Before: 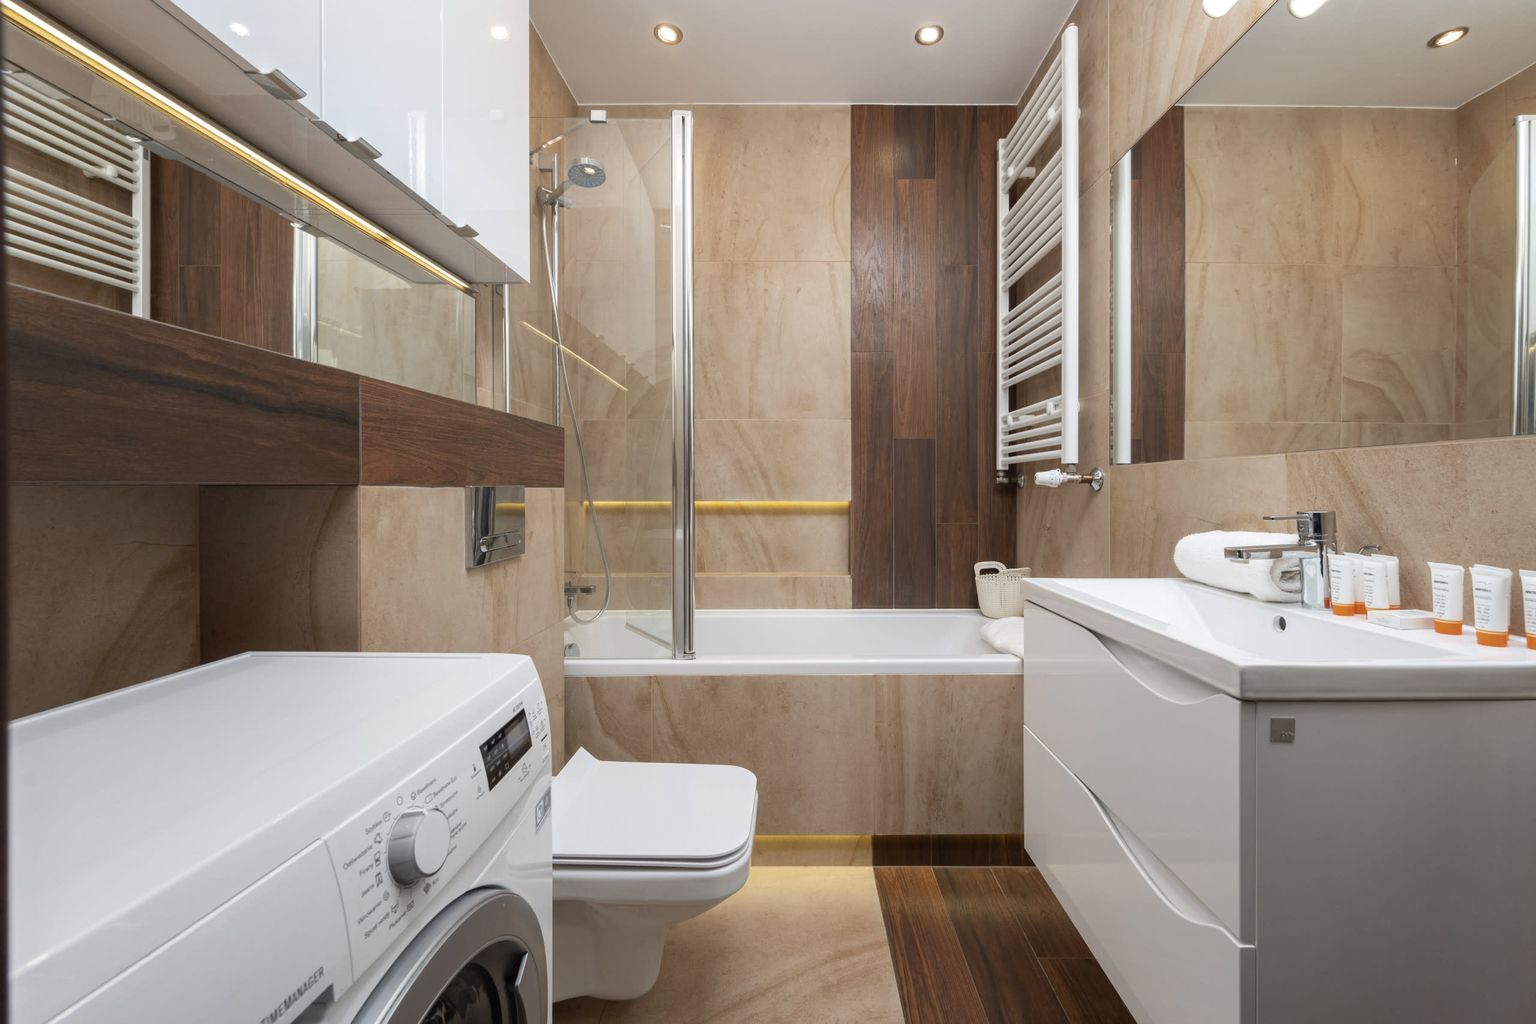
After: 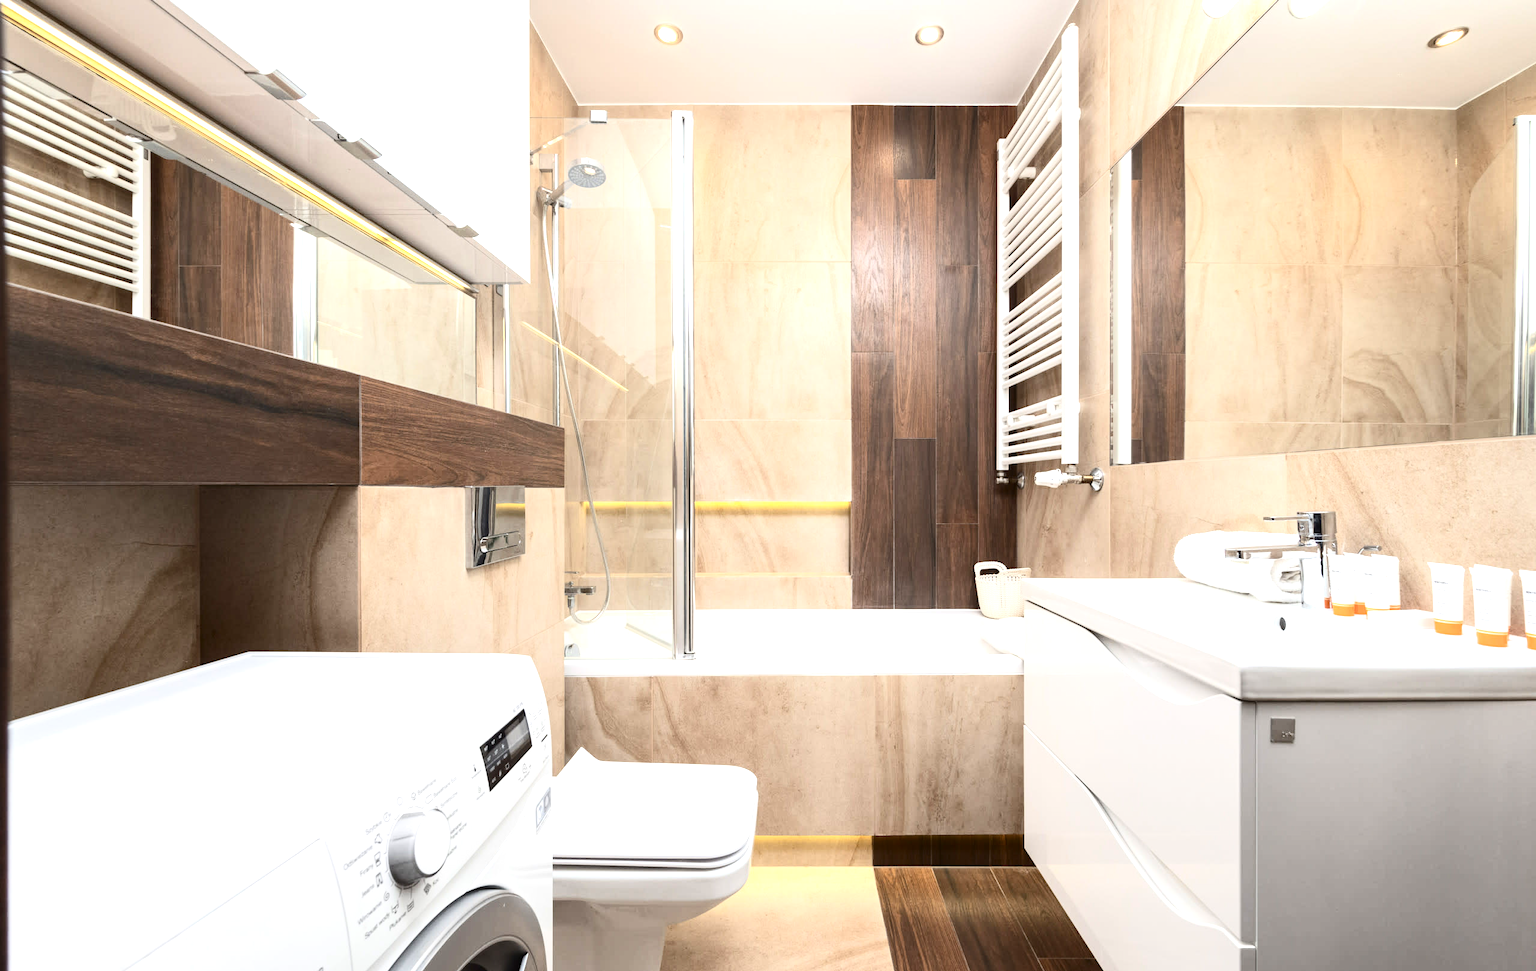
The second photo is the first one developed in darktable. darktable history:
exposure: black level correction 0, exposure 1.098 EV, compensate exposure bias true, compensate highlight preservation false
contrast brightness saturation: contrast 0.272
crop and rotate: top 0.002%, bottom 5.117%
